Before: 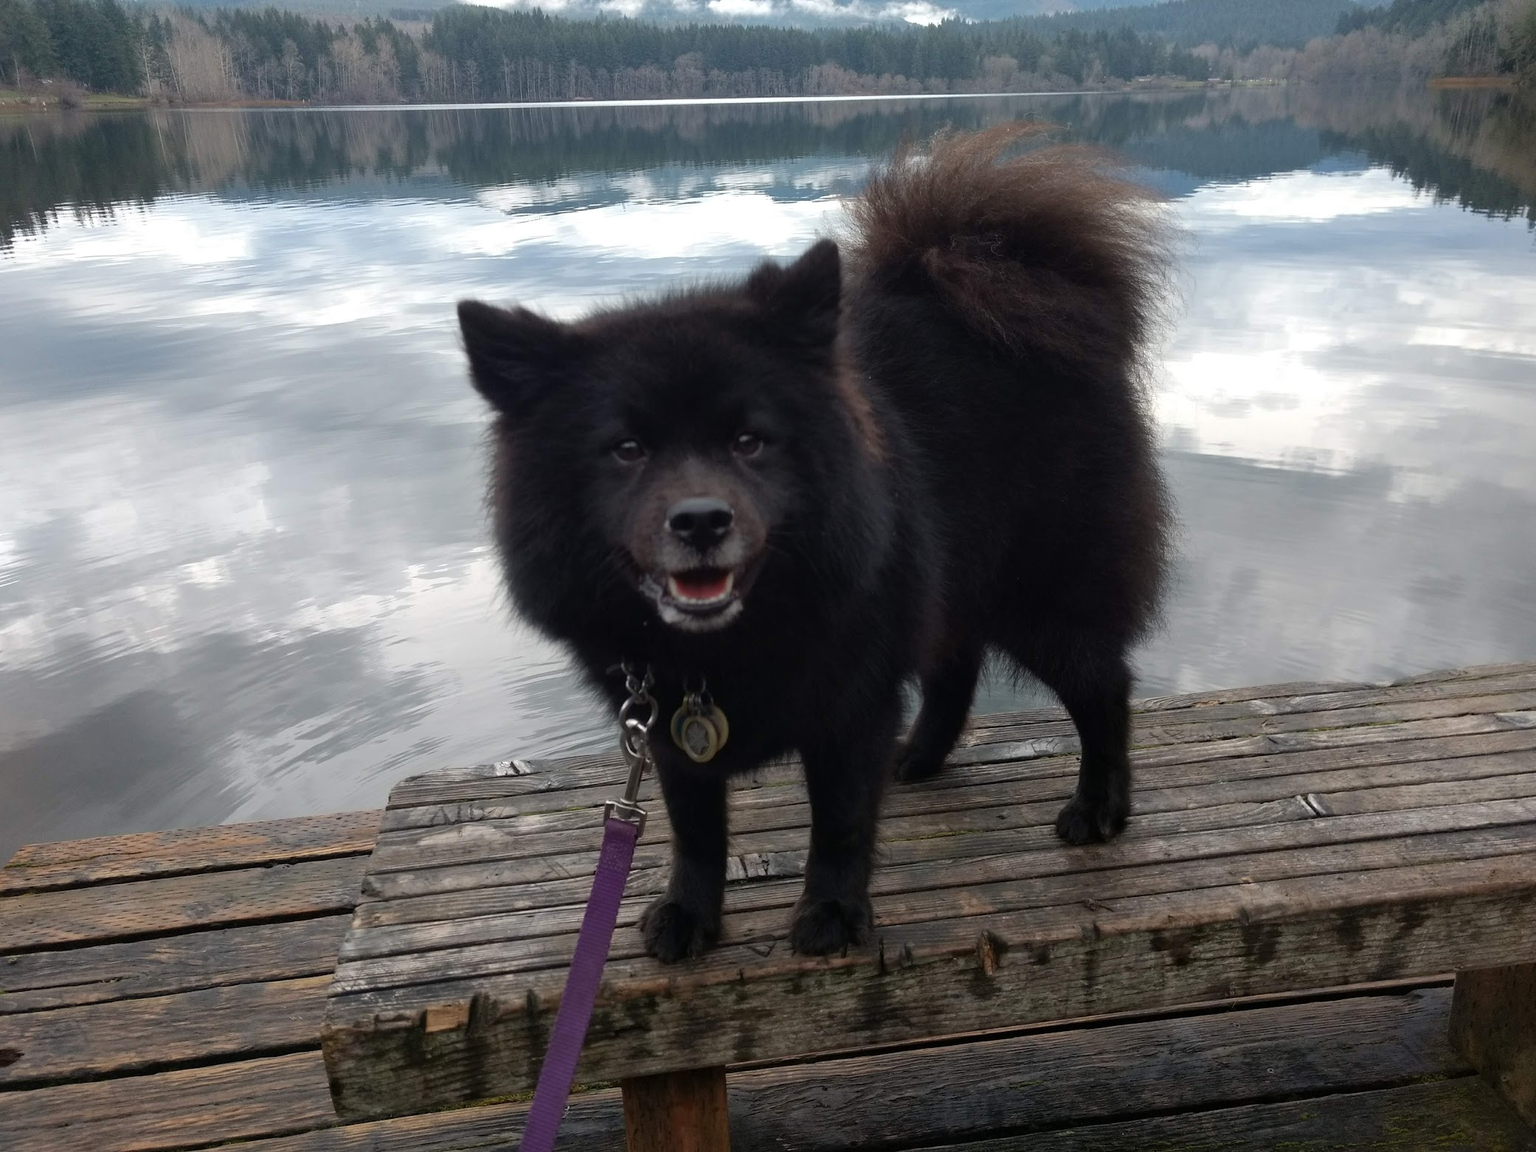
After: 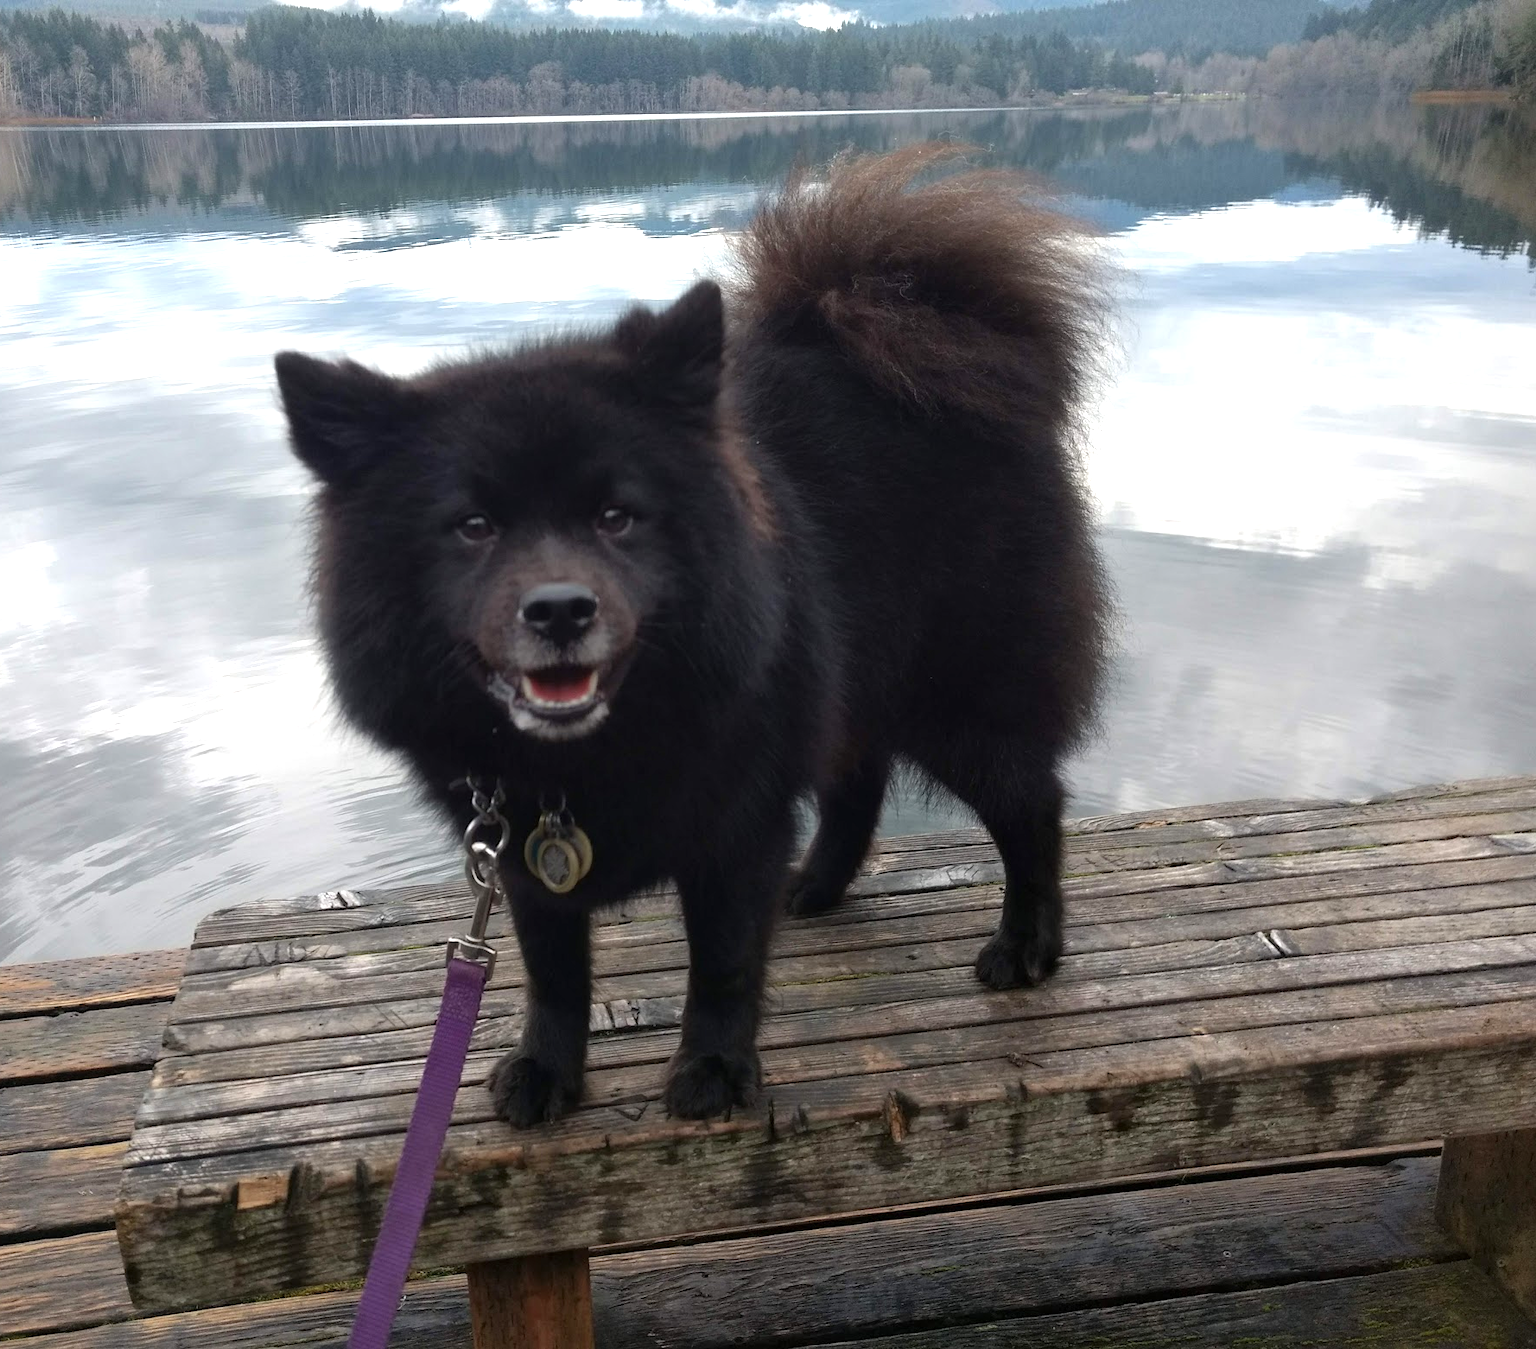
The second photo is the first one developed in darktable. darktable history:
exposure: exposure 0.6 EV, compensate highlight preservation false
crop and rotate: left 14.584%
